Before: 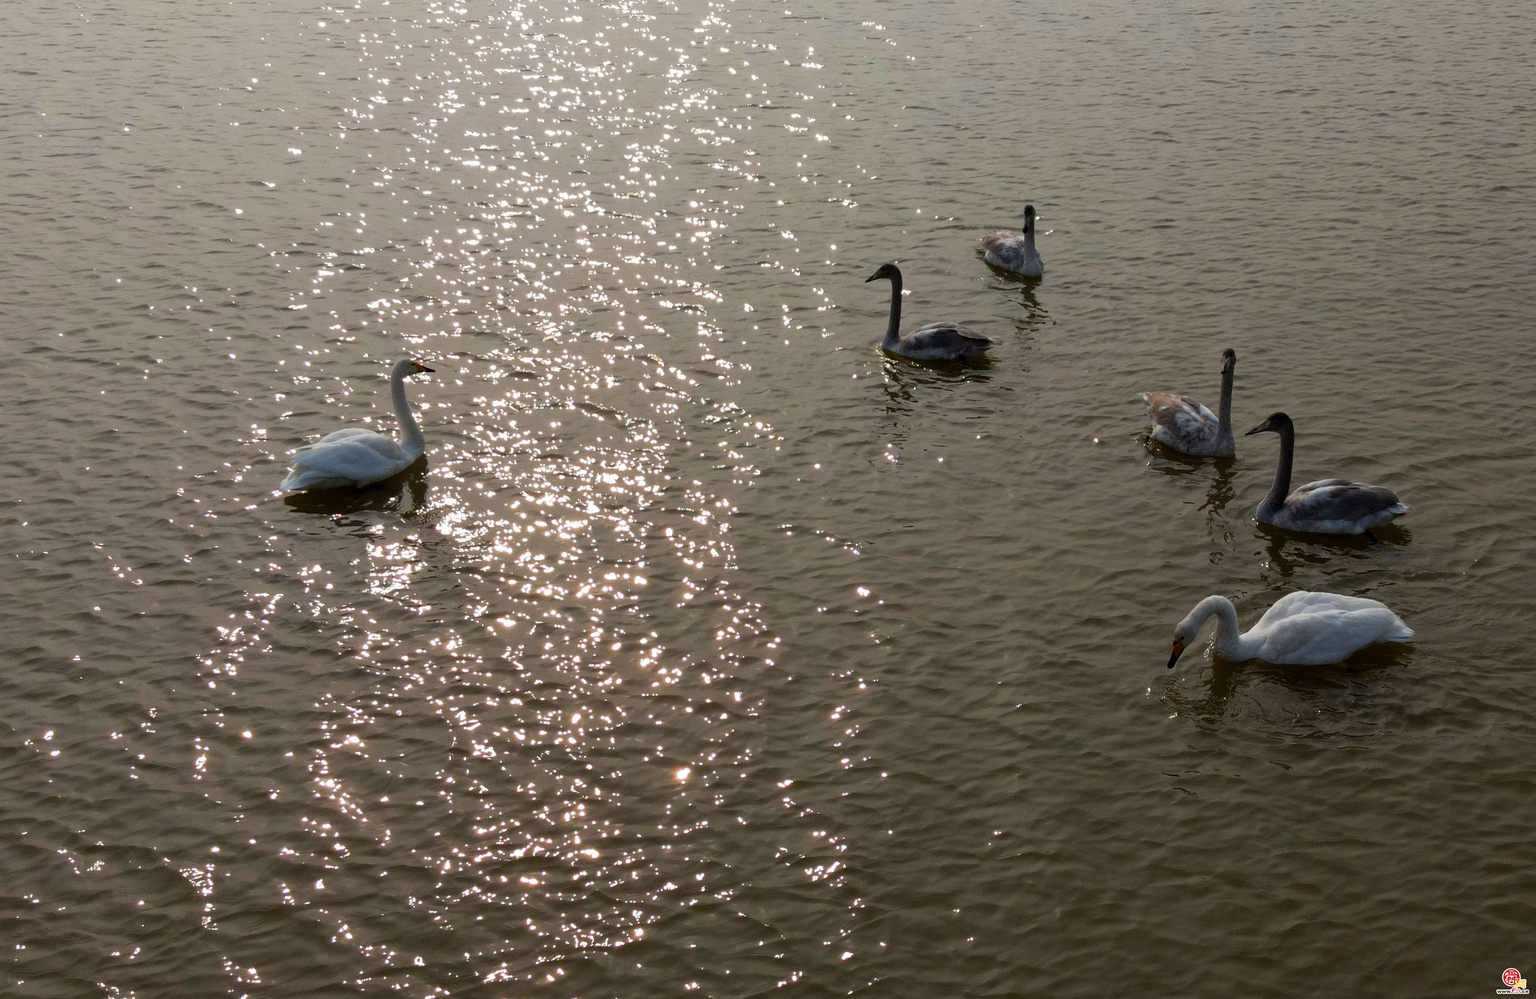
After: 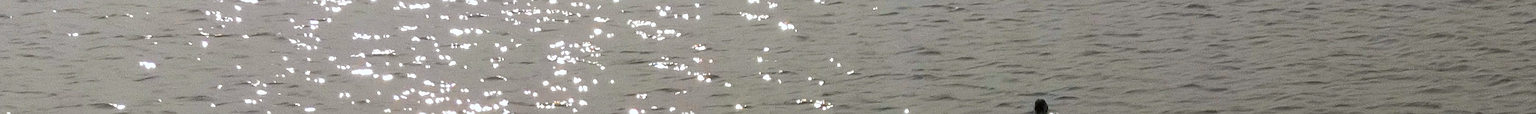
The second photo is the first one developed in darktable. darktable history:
crop and rotate: left 9.644%, top 9.491%, right 6.021%, bottom 80.509%
white balance: red 0.974, blue 1.044
sharpen: on, module defaults
rotate and perspective: rotation -2°, crop left 0.022, crop right 0.978, crop top 0.049, crop bottom 0.951
contrast brightness saturation: saturation -0.05
